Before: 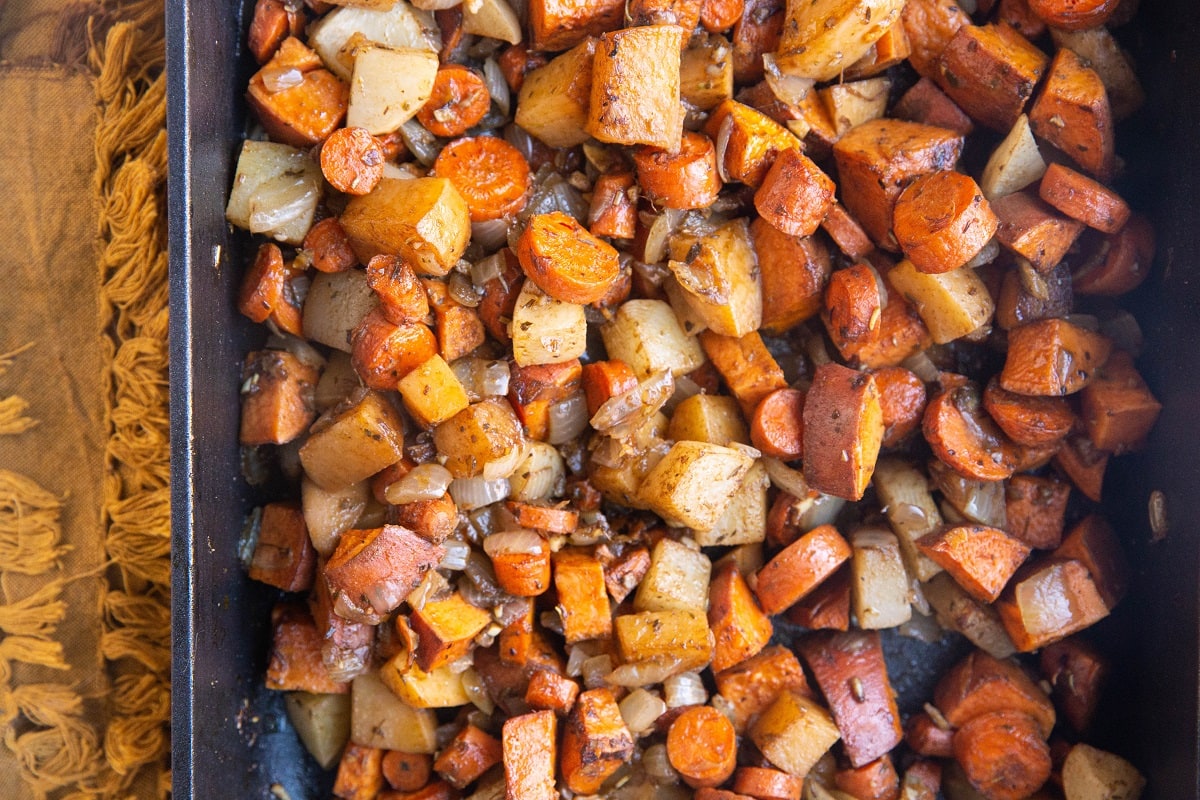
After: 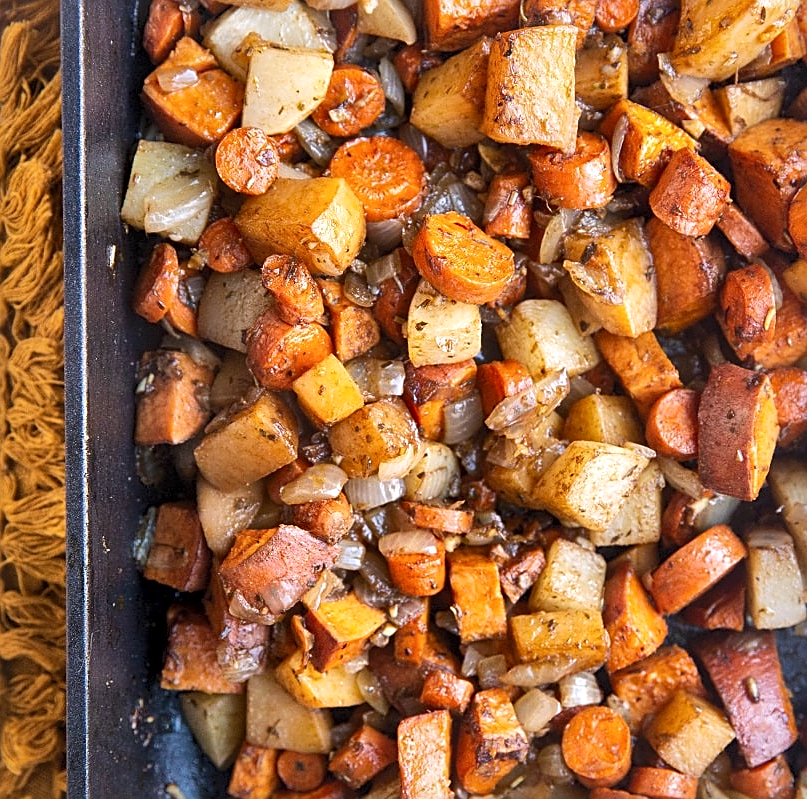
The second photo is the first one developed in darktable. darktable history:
crop and rotate: left 8.813%, right 23.927%
tone curve: curves: ch0 [(0, 0) (0.003, 0.023) (0.011, 0.033) (0.025, 0.057) (0.044, 0.099) (0.069, 0.132) (0.1, 0.155) (0.136, 0.179) (0.177, 0.213) (0.224, 0.255) (0.277, 0.299) (0.335, 0.347) (0.399, 0.407) (0.468, 0.473) (0.543, 0.546) (0.623, 0.619) (0.709, 0.698) (0.801, 0.775) (0.898, 0.871) (1, 1)], color space Lab, independent channels, preserve colors none
sharpen: on, module defaults
local contrast: mode bilateral grid, contrast 20, coarseness 49, detail 178%, midtone range 0.2
